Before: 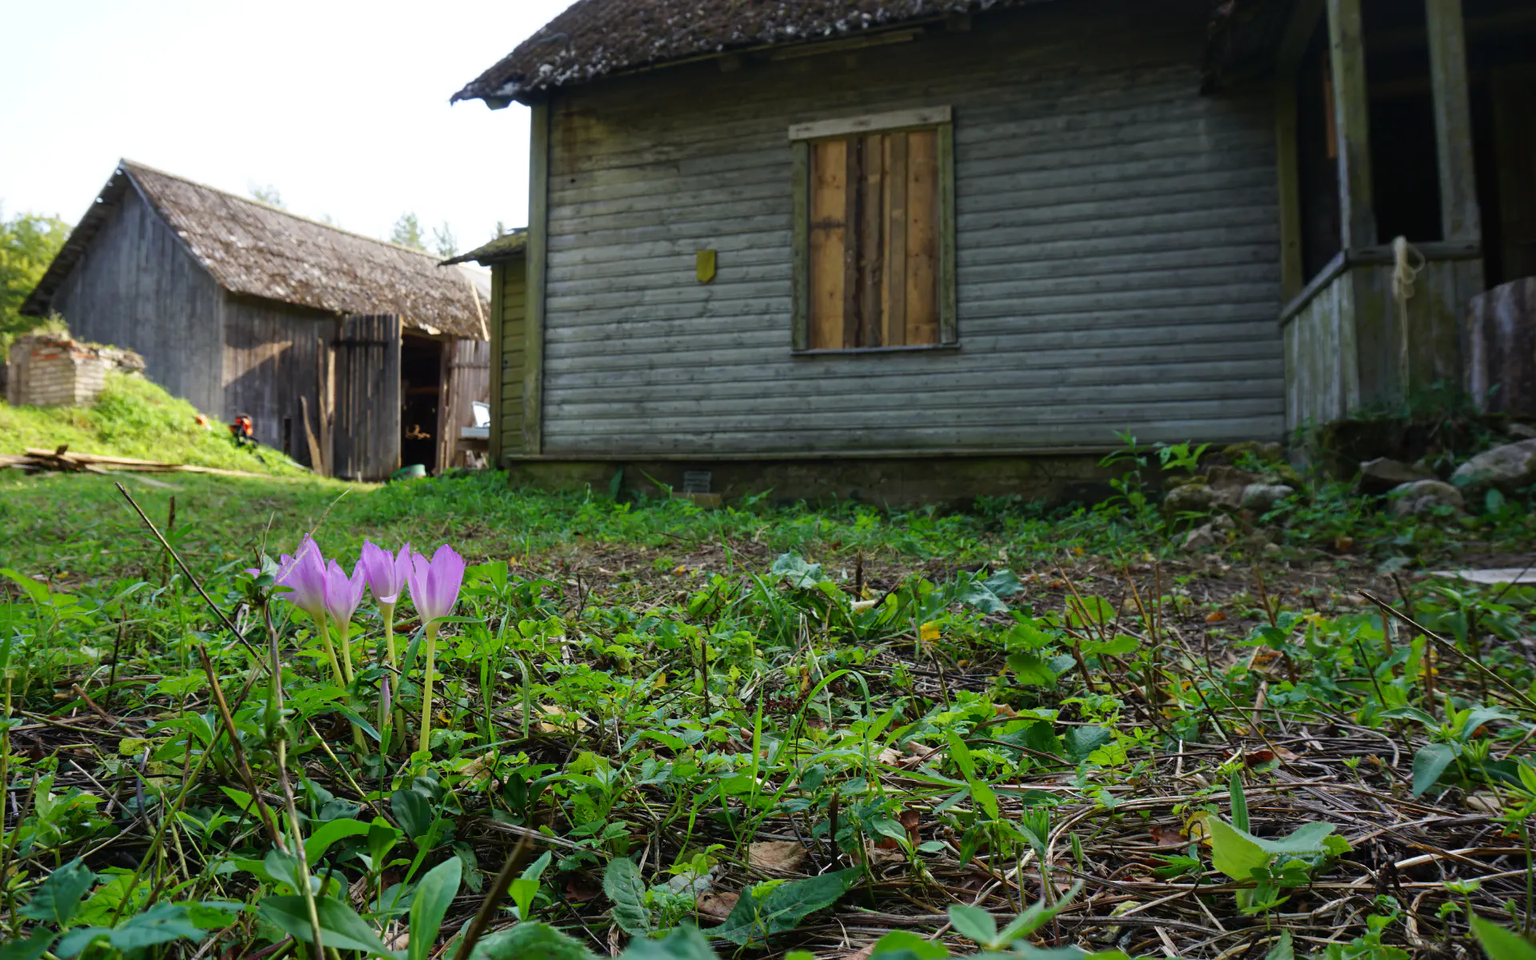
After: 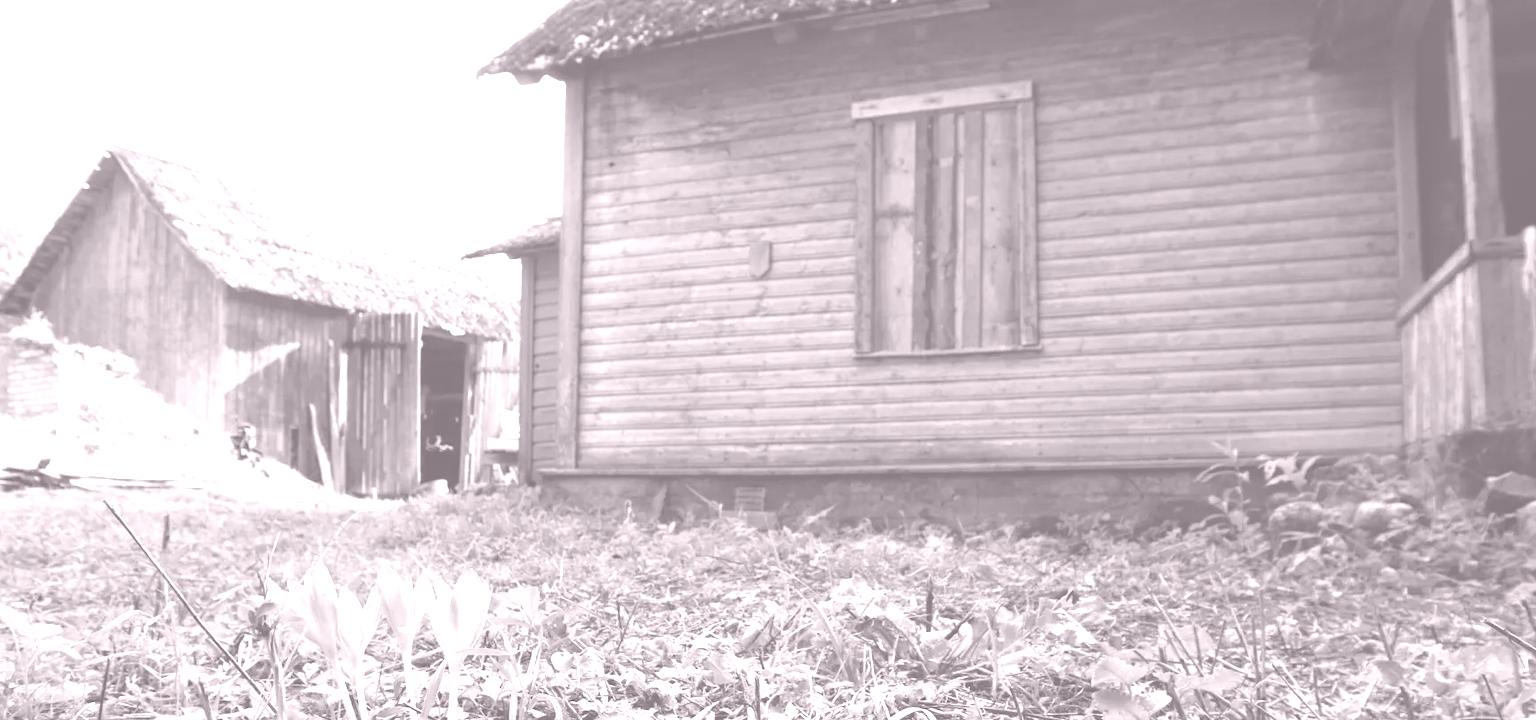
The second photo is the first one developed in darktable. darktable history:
white balance: red 0.983, blue 1.036
crop: left 1.509%, top 3.452%, right 7.696%, bottom 28.452%
colorize: hue 25.2°, saturation 83%, source mix 82%, lightness 79%, version 1
color balance rgb: perceptual saturation grading › global saturation 36%, perceptual brilliance grading › global brilliance 10%, global vibrance 20%
